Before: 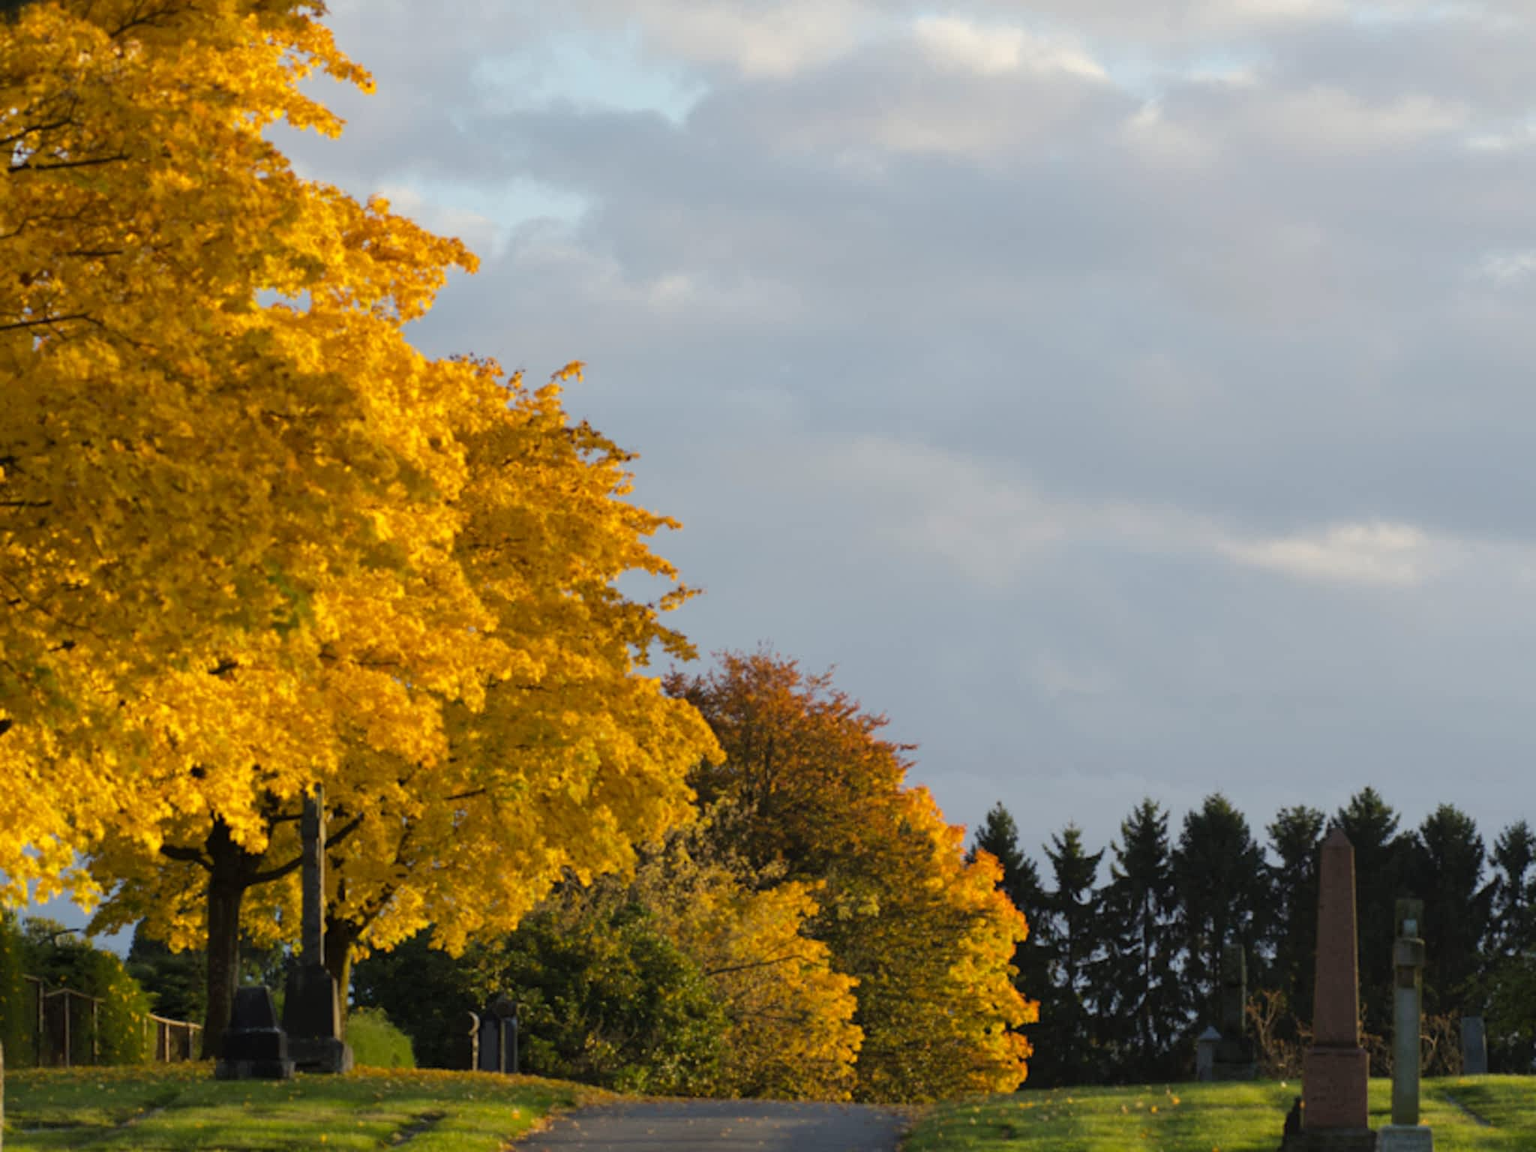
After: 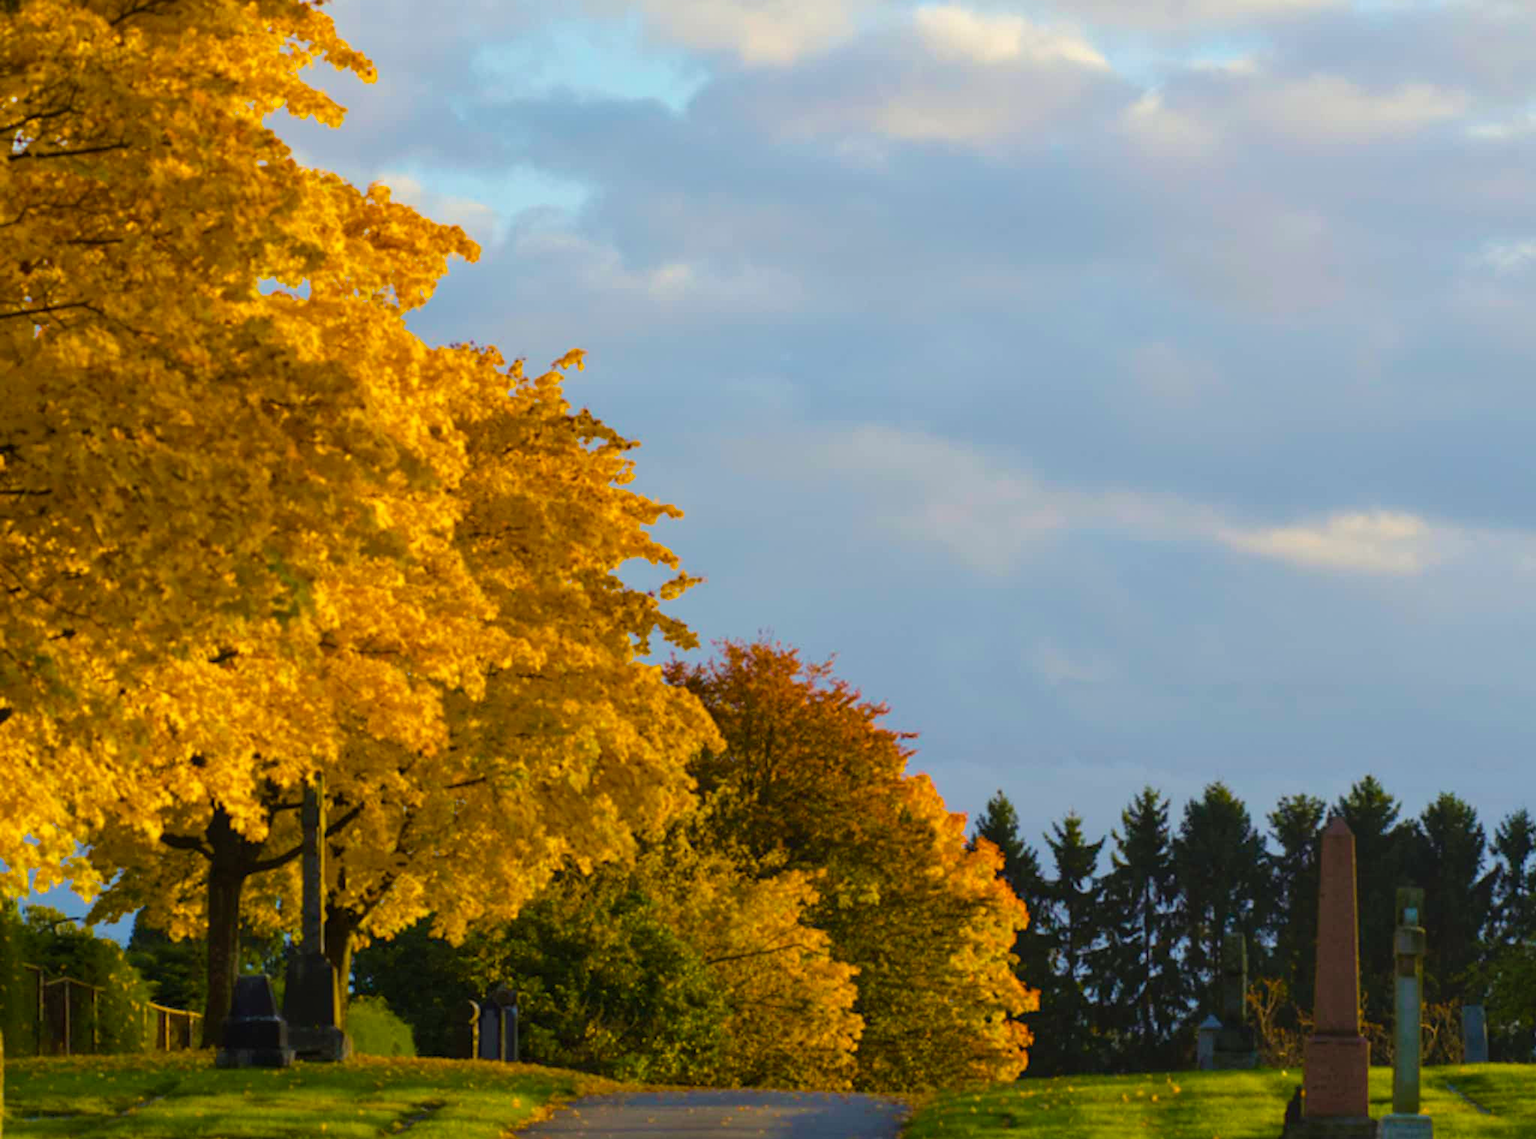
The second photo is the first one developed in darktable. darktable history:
color balance rgb: linear chroma grading › global chroma 23.15%, perceptual saturation grading › global saturation 28.7%, perceptual saturation grading › mid-tones 12.04%, perceptual saturation grading › shadows 10.19%, global vibrance 22.22%
local contrast: detail 110%
crop: top 1.049%, right 0.001%
velvia: strength 29%
